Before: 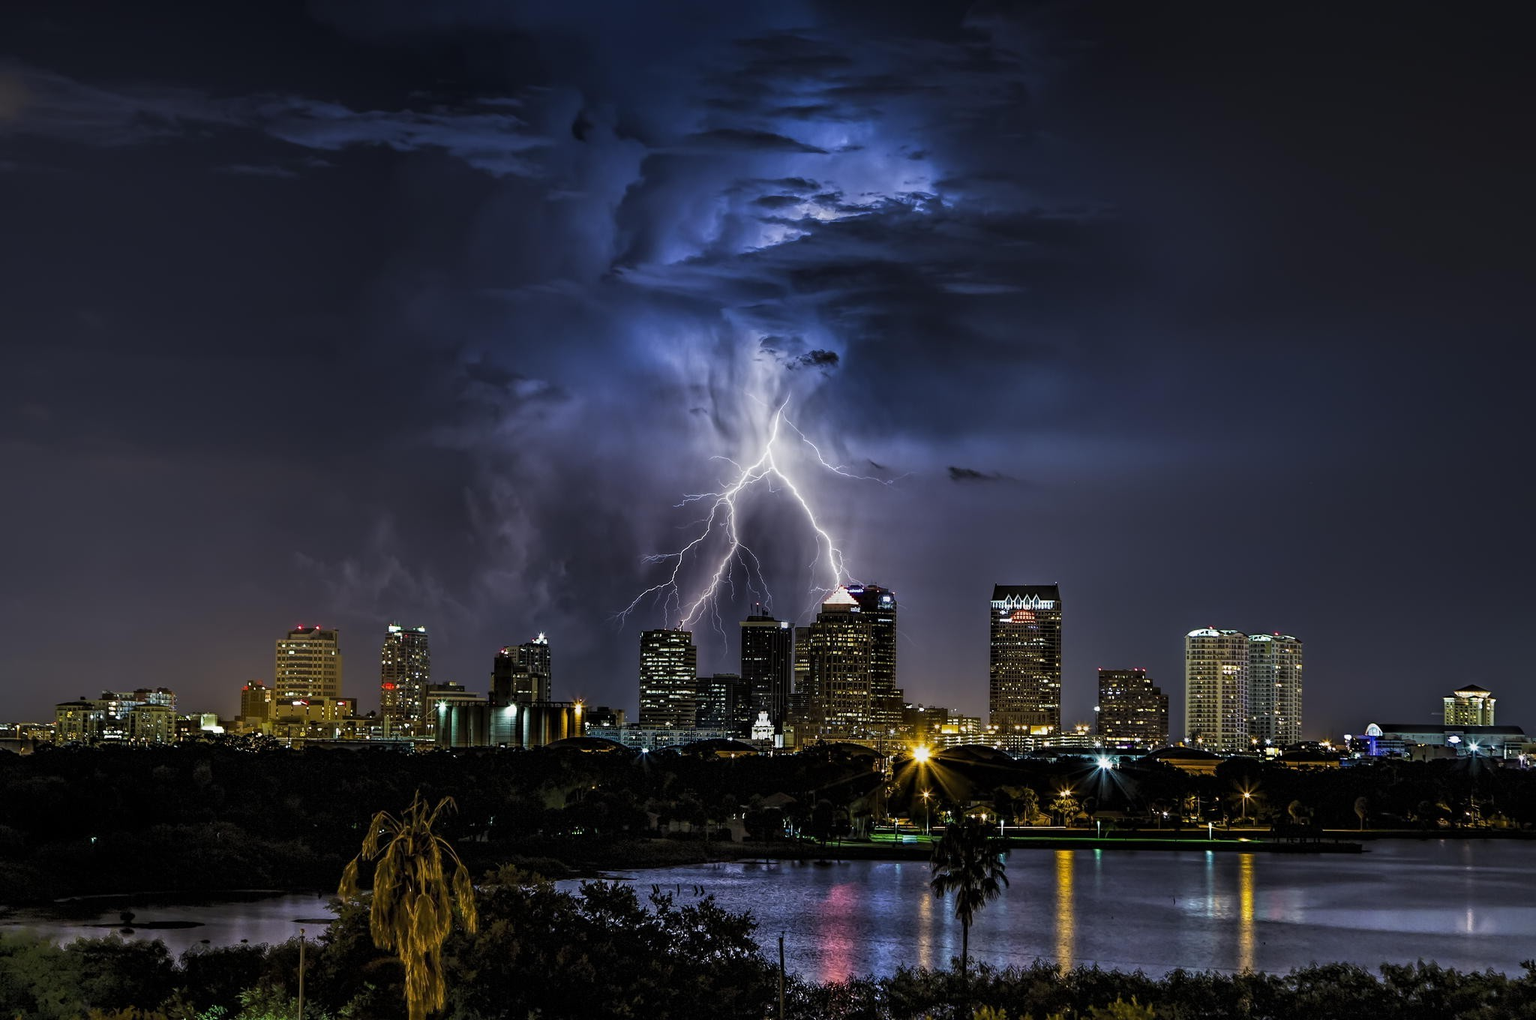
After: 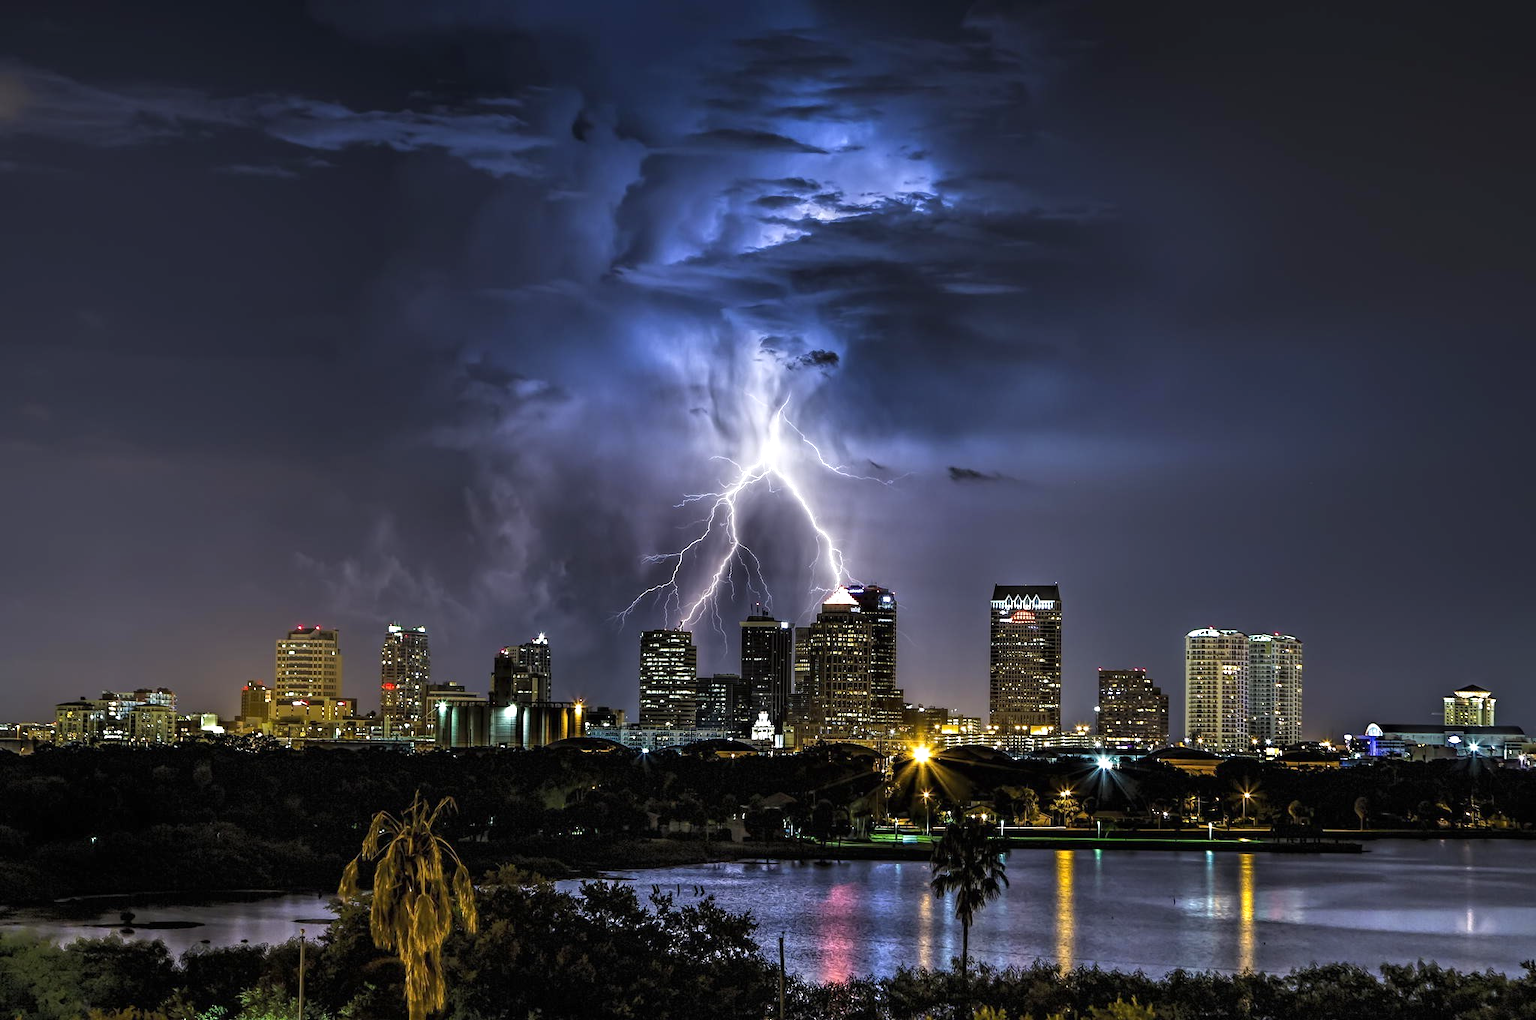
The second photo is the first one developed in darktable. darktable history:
exposure: black level correction 0, exposure 0.696 EV, compensate exposure bias true, compensate highlight preservation false
